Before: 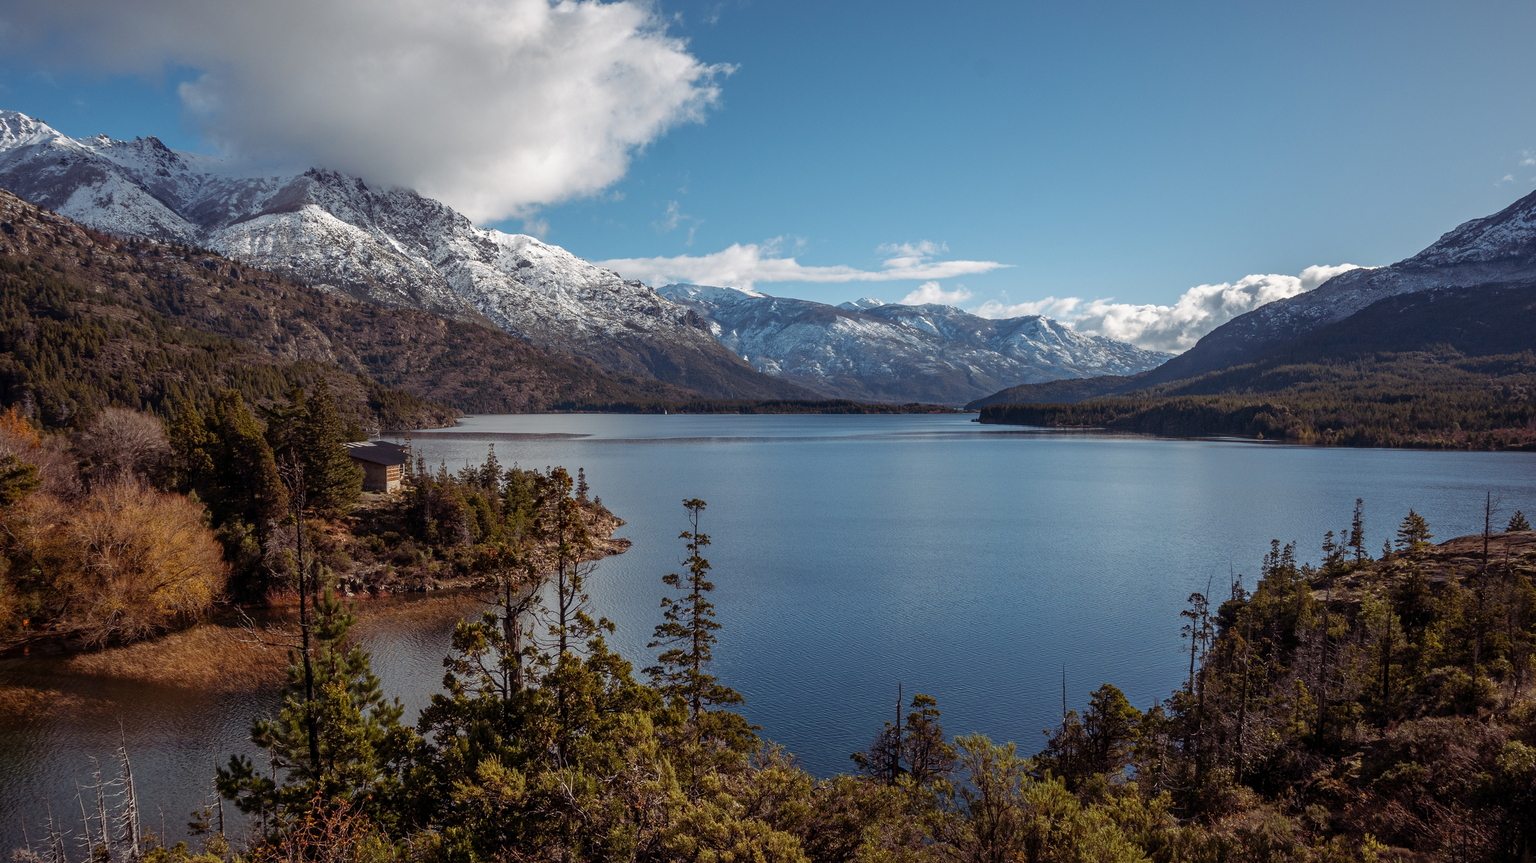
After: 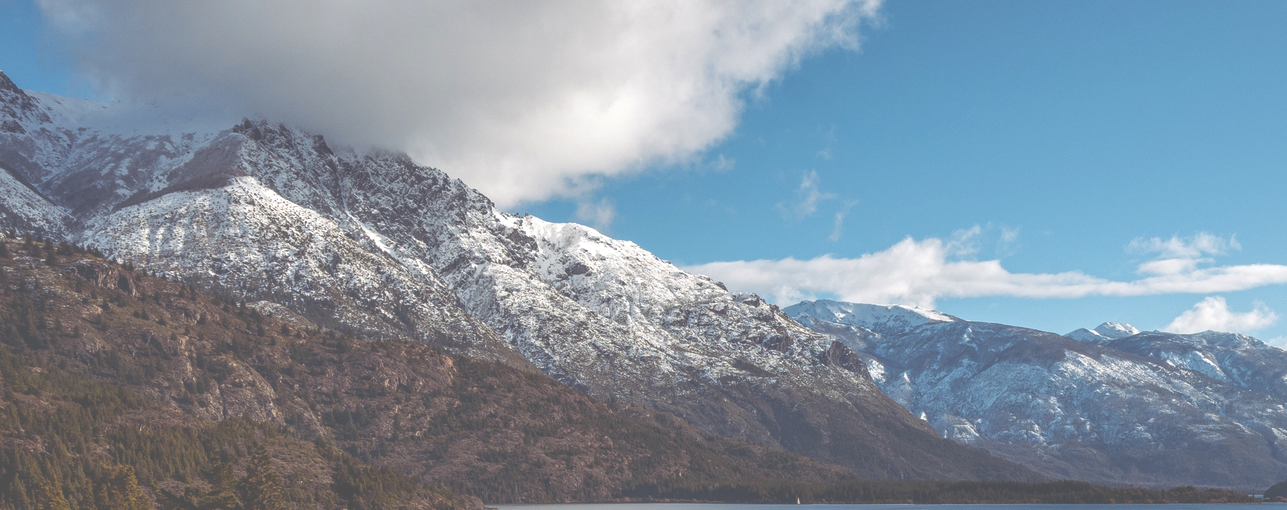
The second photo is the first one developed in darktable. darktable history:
crop: left 10.121%, top 10.631%, right 36.218%, bottom 51.526%
color balance rgb: perceptual saturation grading › global saturation 20%, global vibrance 20%
local contrast: on, module defaults
exposure: black level correction -0.087, compensate highlight preservation false
